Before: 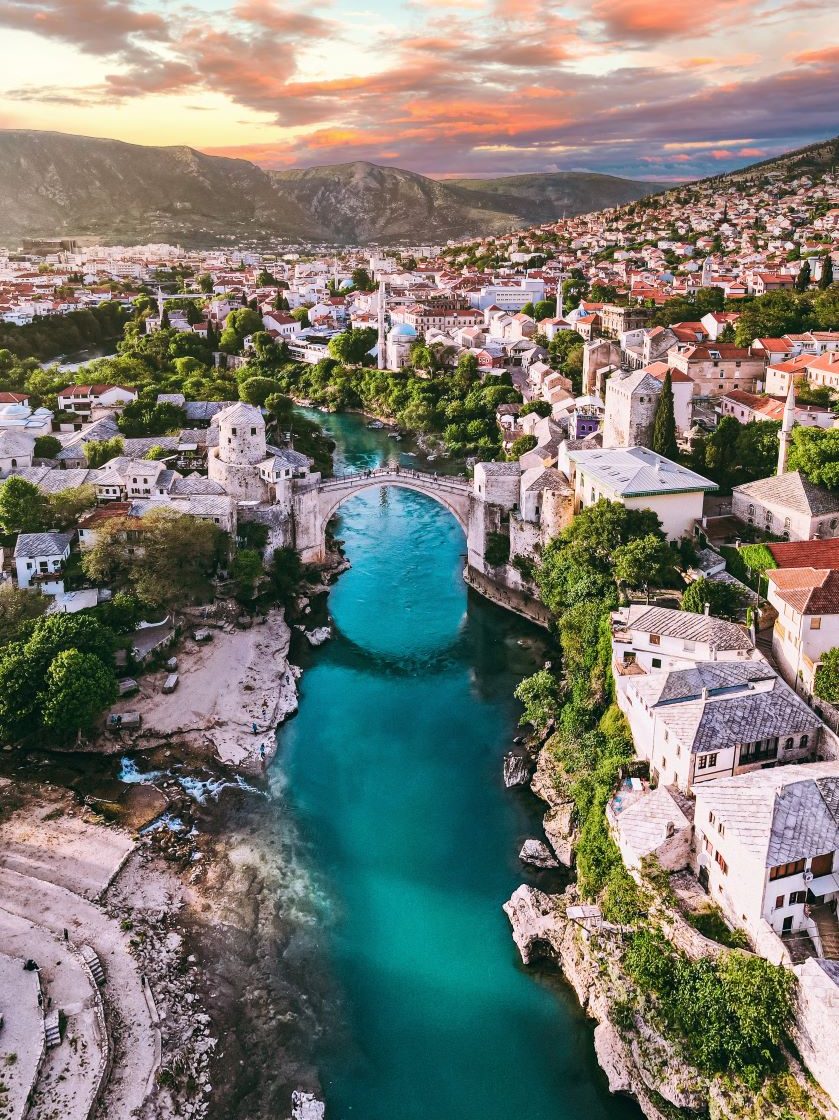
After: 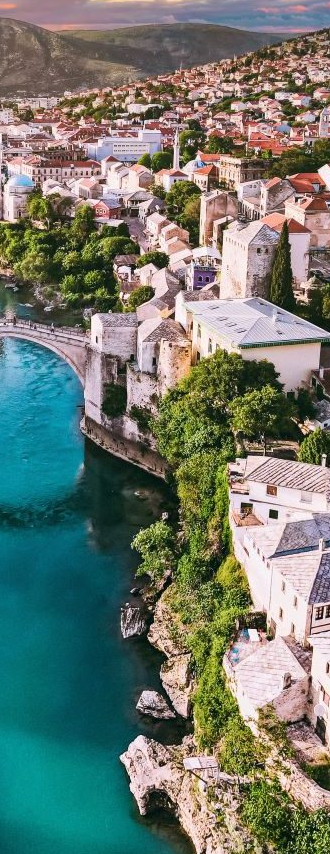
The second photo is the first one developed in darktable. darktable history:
rgb levels: preserve colors max RGB
crop: left 45.721%, top 13.393%, right 14.118%, bottom 10.01%
